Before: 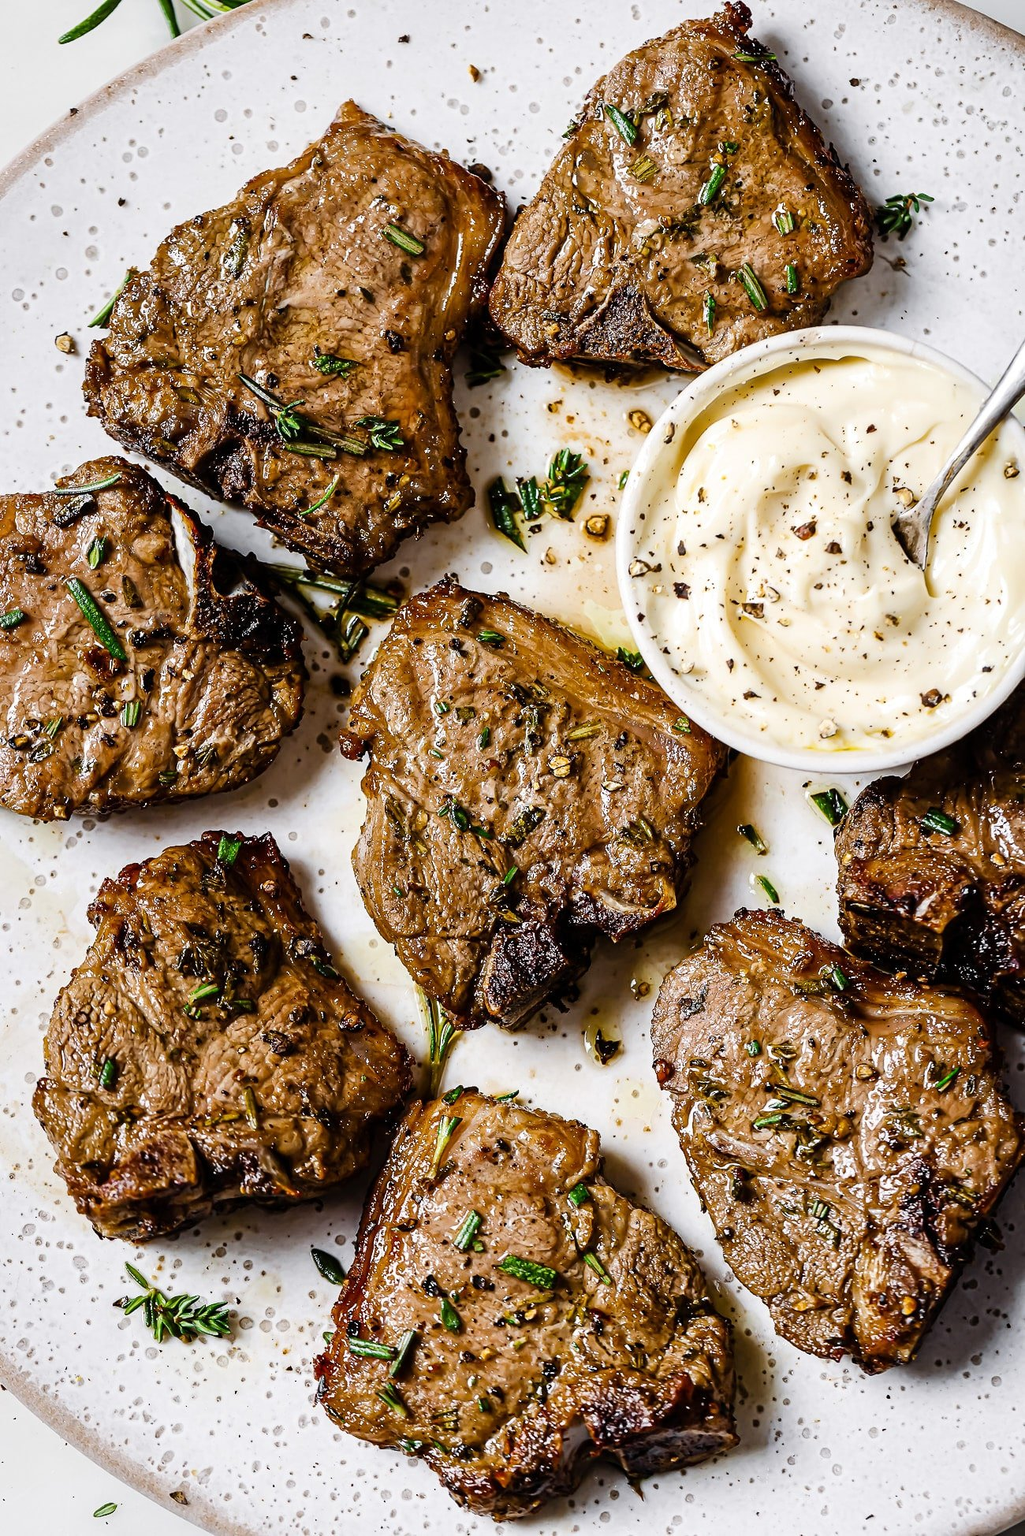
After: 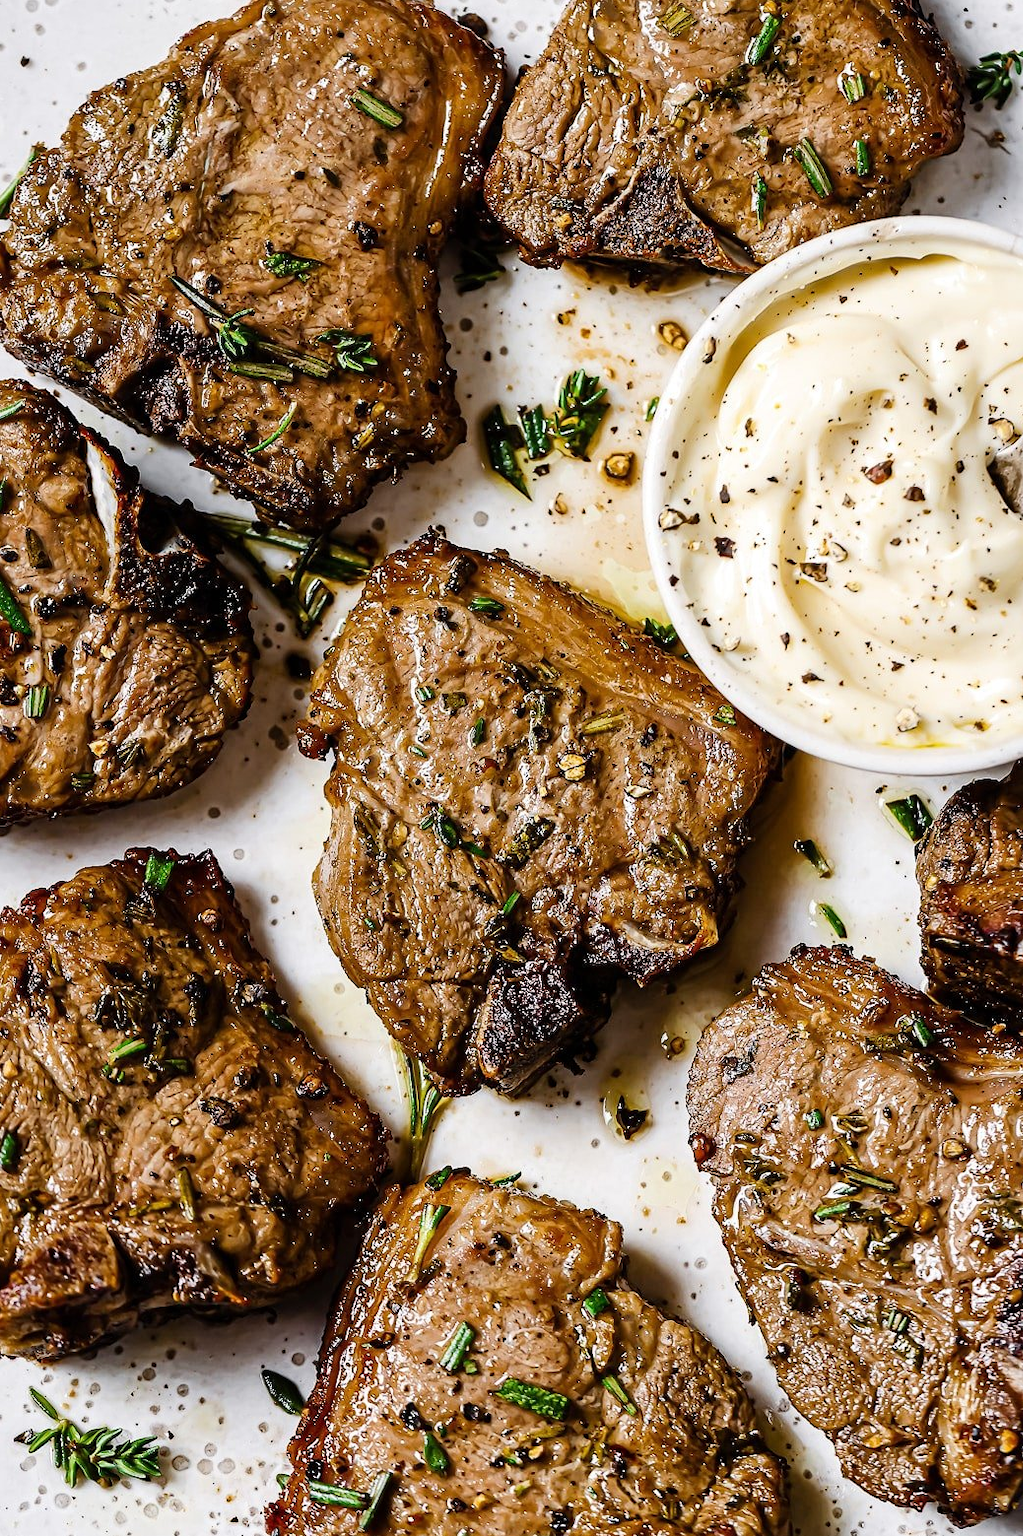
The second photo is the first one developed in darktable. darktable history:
crop: left 10%, top 10%, right 10%, bottom 10%
